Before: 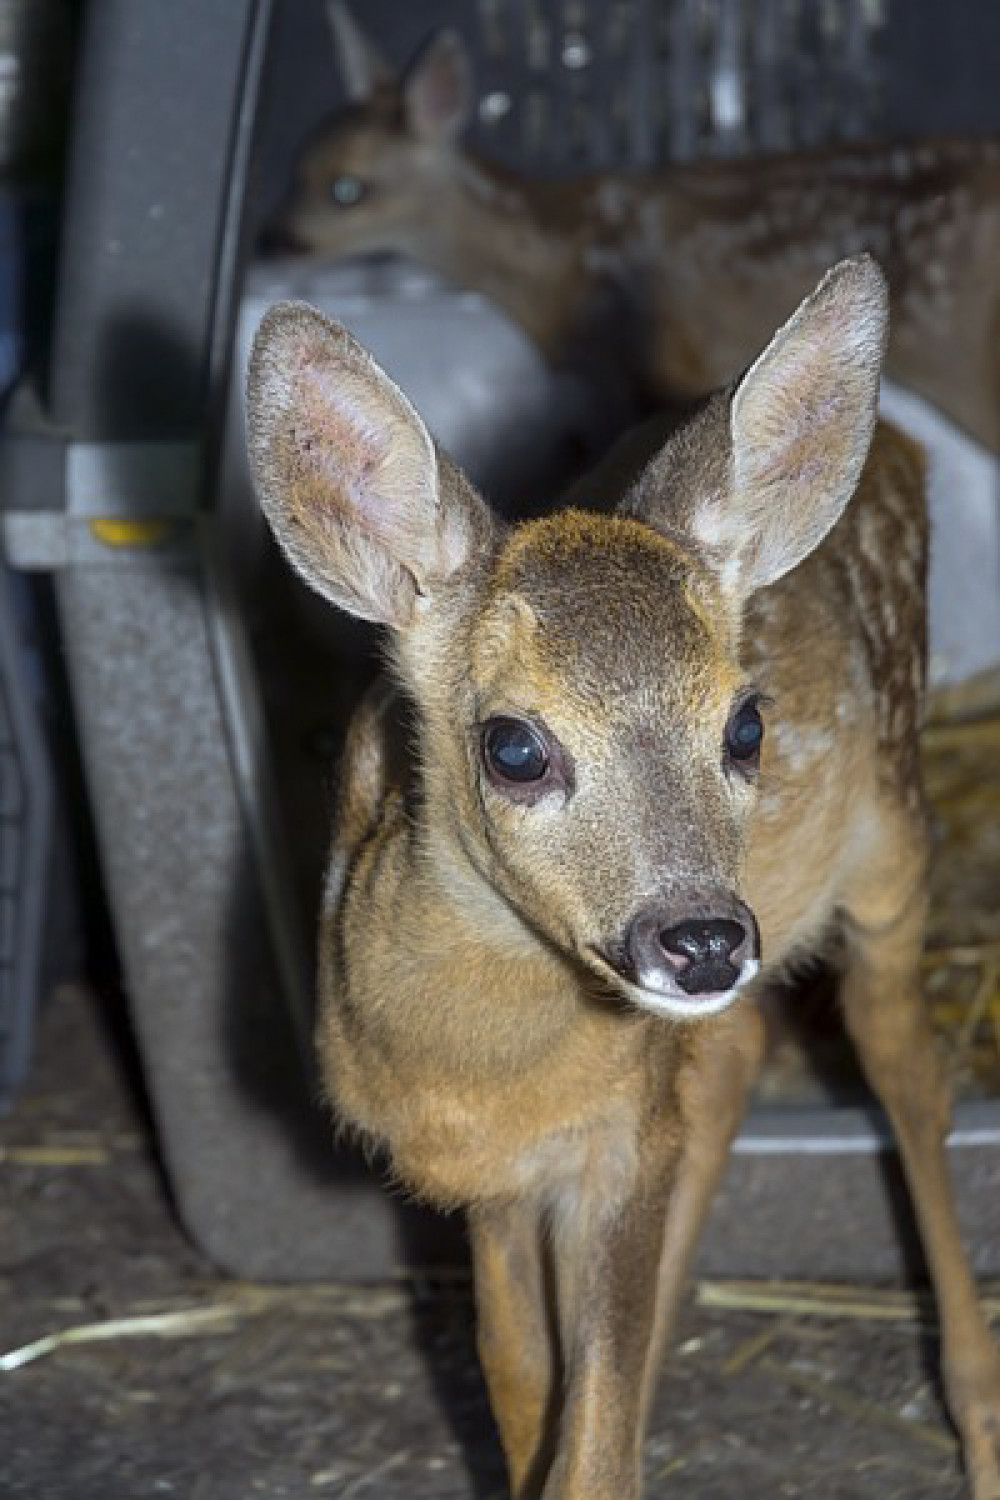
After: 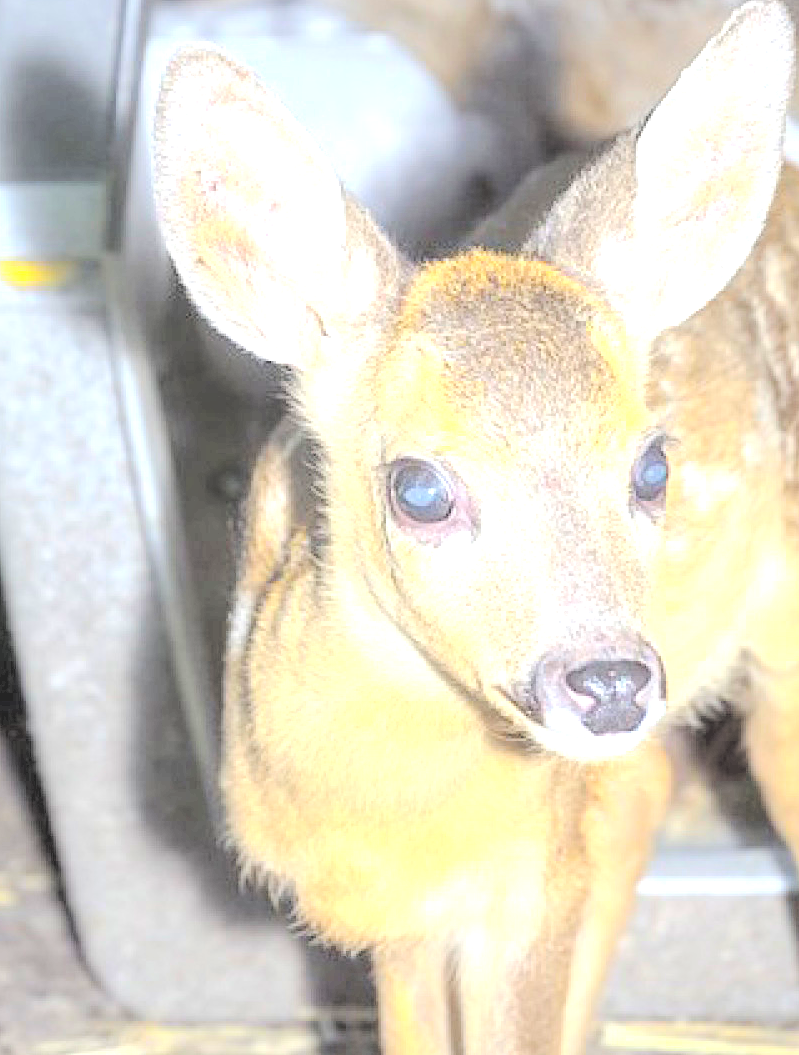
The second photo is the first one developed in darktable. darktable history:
crop: left 9.482%, top 17.311%, right 10.588%, bottom 12.347%
local contrast: highlights 107%, shadows 97%, detail 120%, midtone range 0.2
tone equalizer: -8 EV -0.726 EV, -7 EV -0.703 EV, -6 EV -0.636 EV, -5 EV -0.412 EV, -3 EV 0.378 EV, -2 EV 0.6 EV, -1 EV 0.697 EV, +0 EV 0.771 EV
exposure: black level correction 0, exposure 1.191 EV, compensate highlight preservation false
contrast brightness saturation: brightness 0.996
